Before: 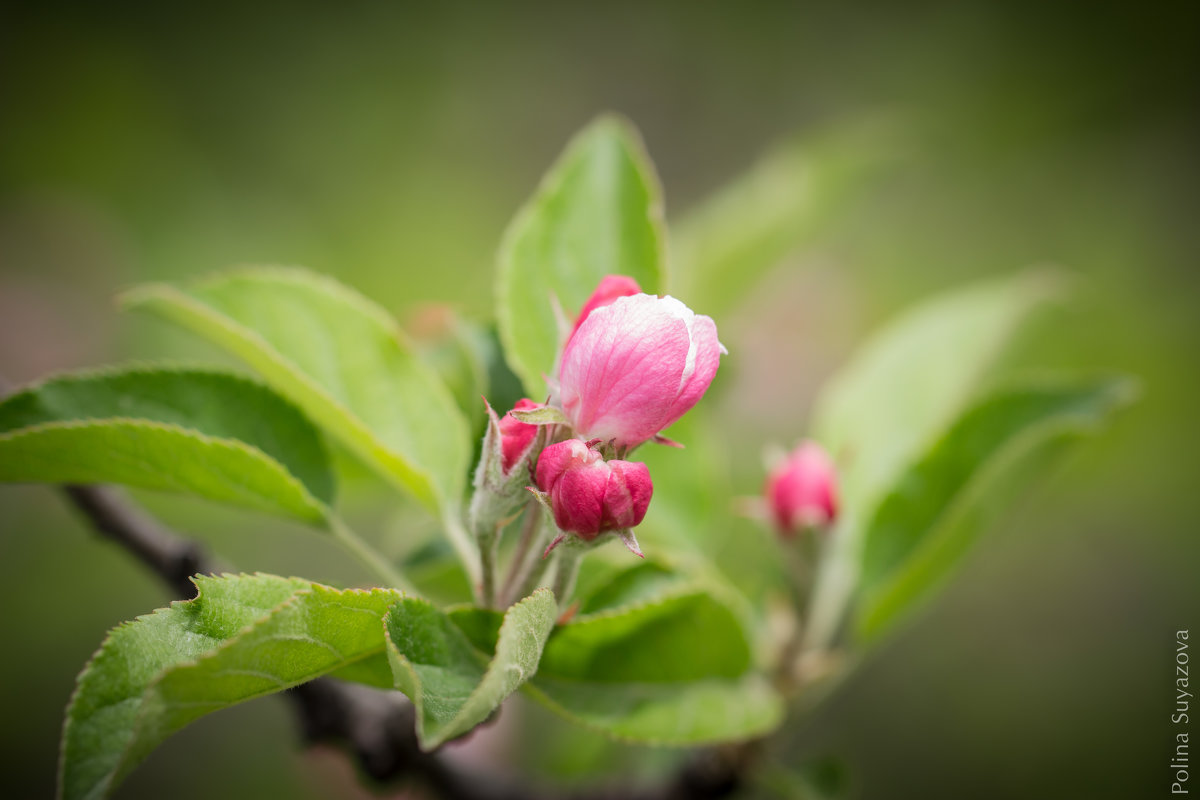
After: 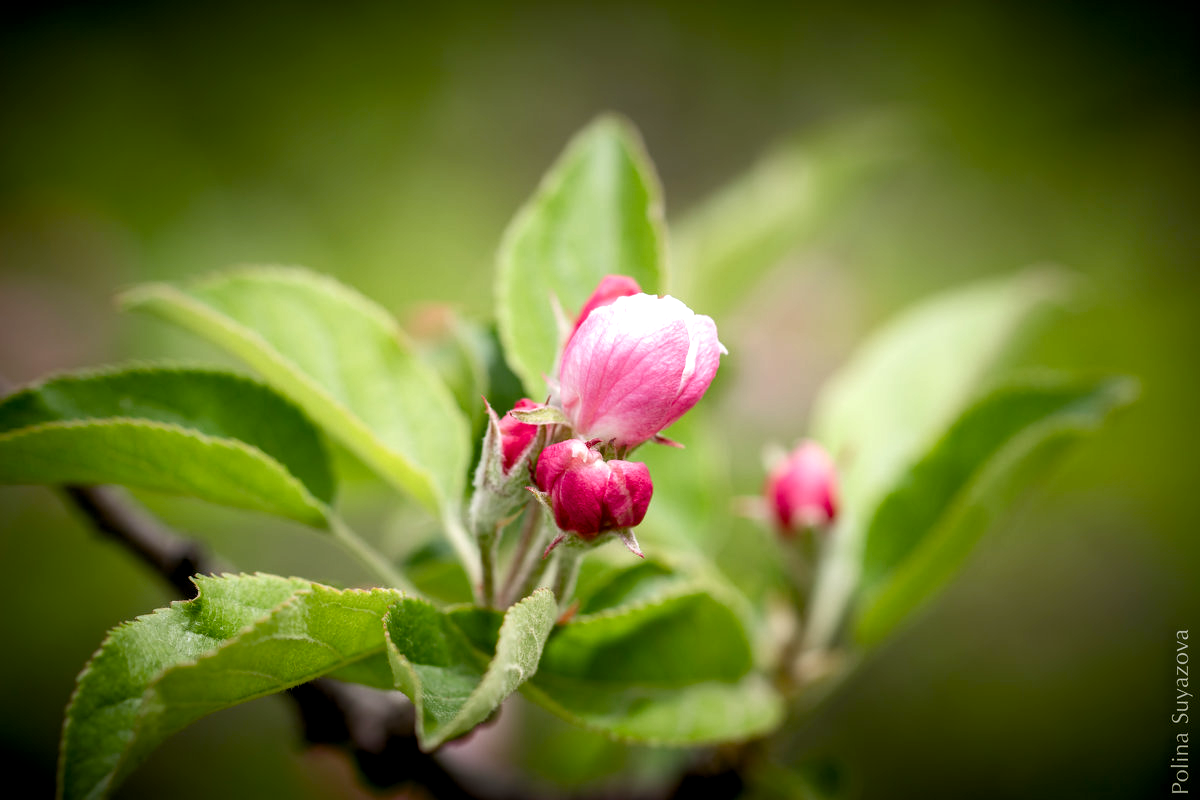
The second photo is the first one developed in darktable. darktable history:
color balance rgb: global offset › luminance -1.029%, perceptual saturation grading › global saturation 25.41%, perceptual saturation grading › highlights -50.04%, perceptual saturation grading › shadows 30.622%, perceptual brilliance grading › global brilliance 14.704%, perceptual brilliance grading › shadows -34.327%
